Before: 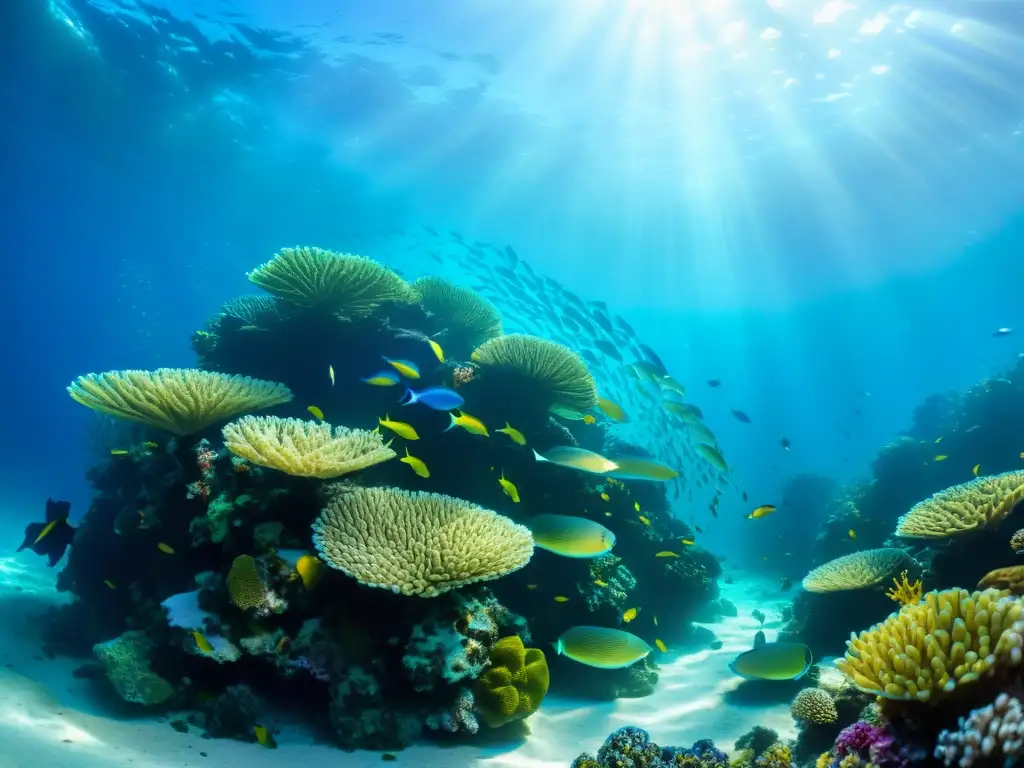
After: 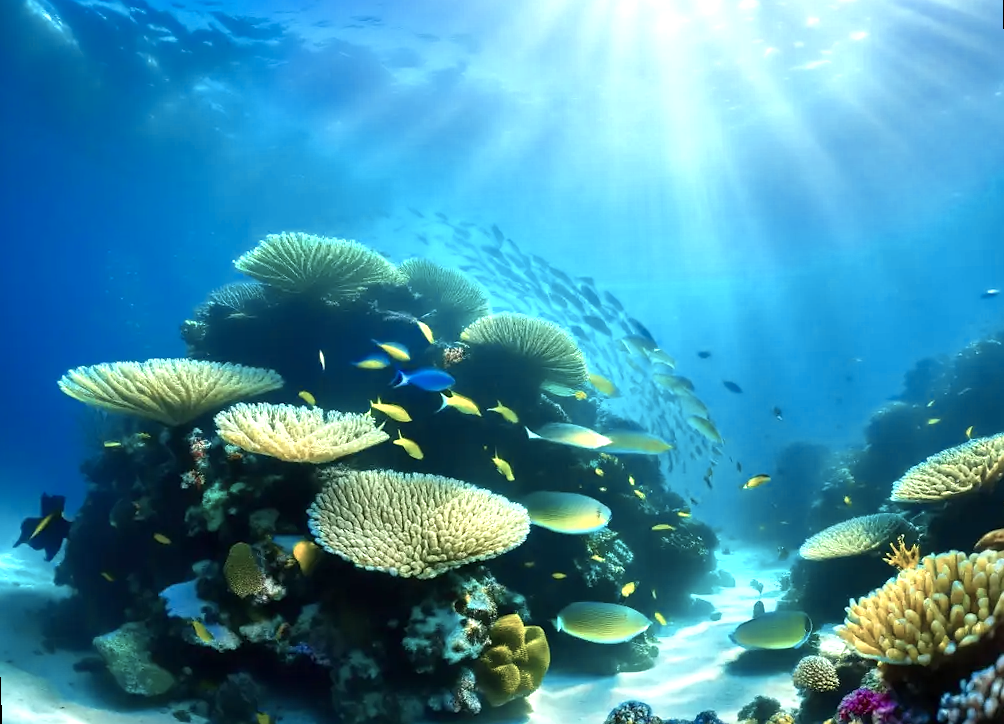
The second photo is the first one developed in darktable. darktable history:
rotate and perspective: rotation -2°, crop left 0.022, crop right 0.978, crop top 0.049, crop bottom 0.951
color zones: curves: ch0 [(0, 0.473) (0.001, 0.473) (0.226, 0.548) (0.4, 0.589) (0.525, 0.54) (0.728, 0.403) (0.999, 0.473) (1, 0.473)]; ch1 [(0, 0.619) (0.001, 0.619) (0.234, 0.388) (0.4, 0.372) (0.528, 0.422) (0.732, 0.53) (0.999, 0.619) (1, 0.619)]; ch2 [(0, 0.547) (0.001, 0.547) (0.226, 0.45) (0.4, 0.525) (0.525, 0.585) (0.8, 0.511) (0.999, 0.547) (1, 0.547)]
sharpen: radius 0.969, amount 0.604
exposure: exposure 0.3 EV, compensate highlight preservation false
